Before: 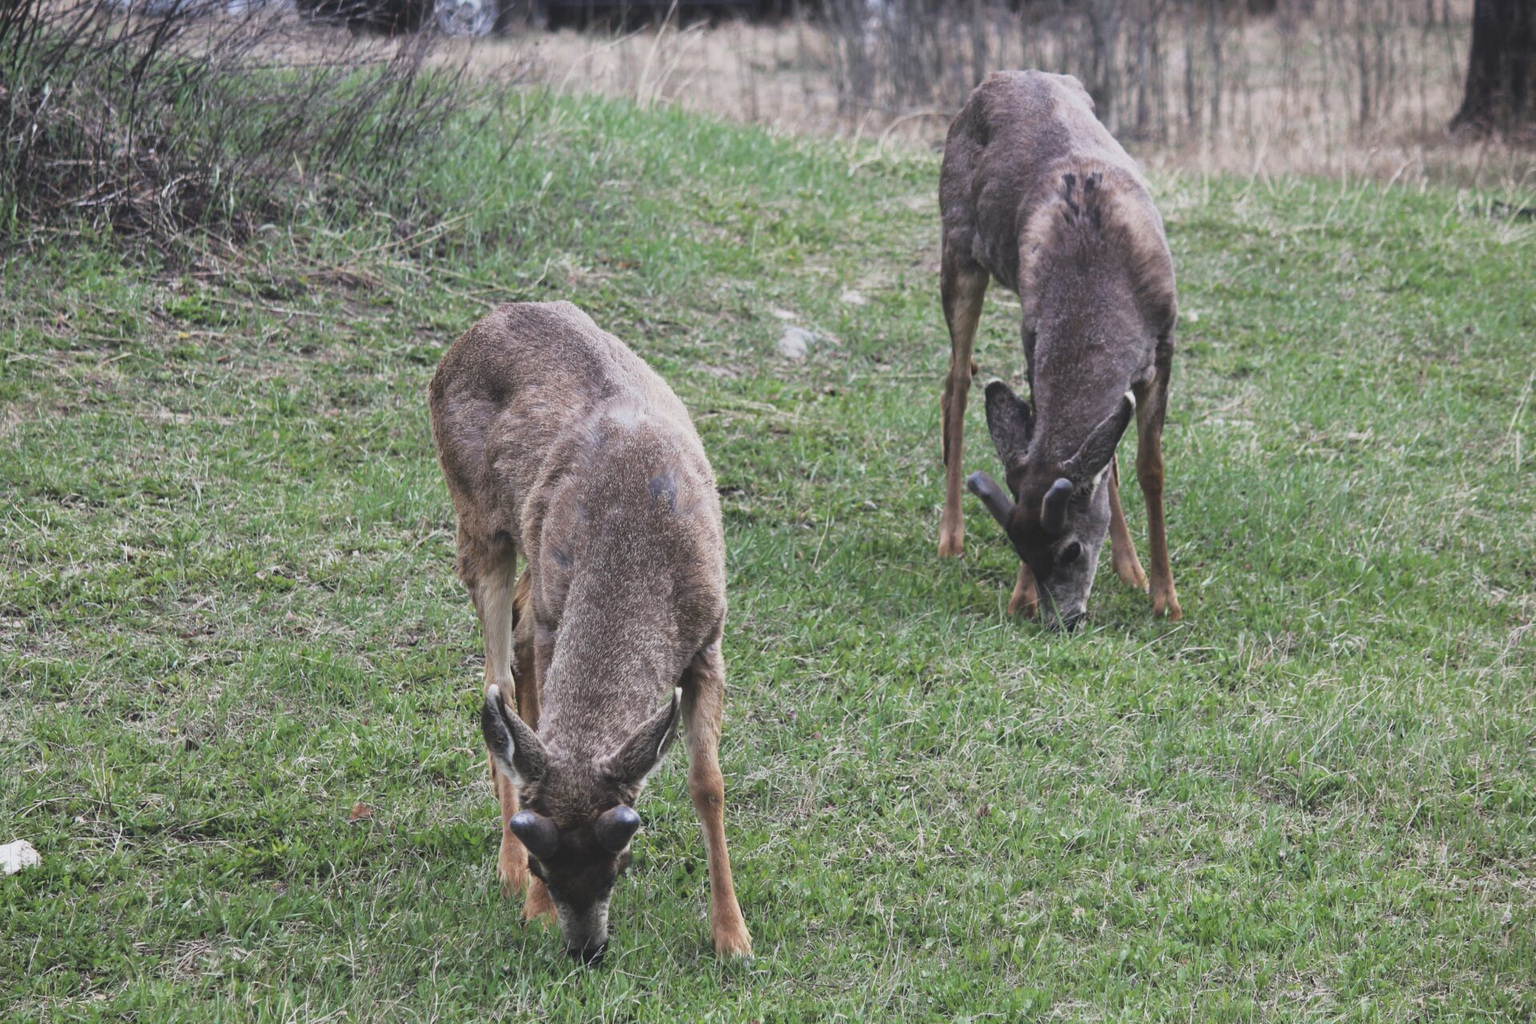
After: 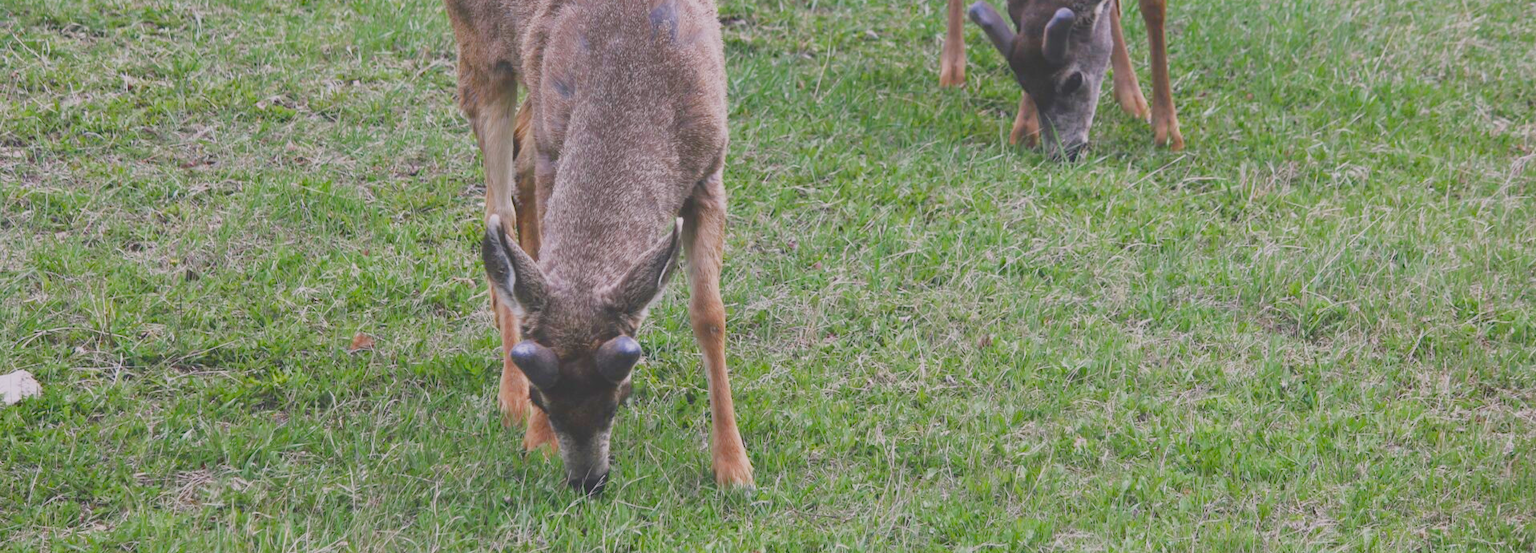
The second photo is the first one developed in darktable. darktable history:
crop and rotate: top 45.949%, right 0.121%
exposure: compensate highlight preservation false
filmic rgb: black relative exposure -11.38 EV, white relative exposure 3.21 EV, hardness 6.8
color balance rgb: highlights gain › chroma 1.472%, highlights gain › hue 310.27°, perceptual saturation grading › global saturation 27.44%, perceptual saturation grading › highlights -28.099%, perceptual saturation grading › mid-tones 15.844%, perceptual saturation grading › shadows 32.769%, perceptual brilliance grading › global brilliance 11.263%, contrast -29.609%
